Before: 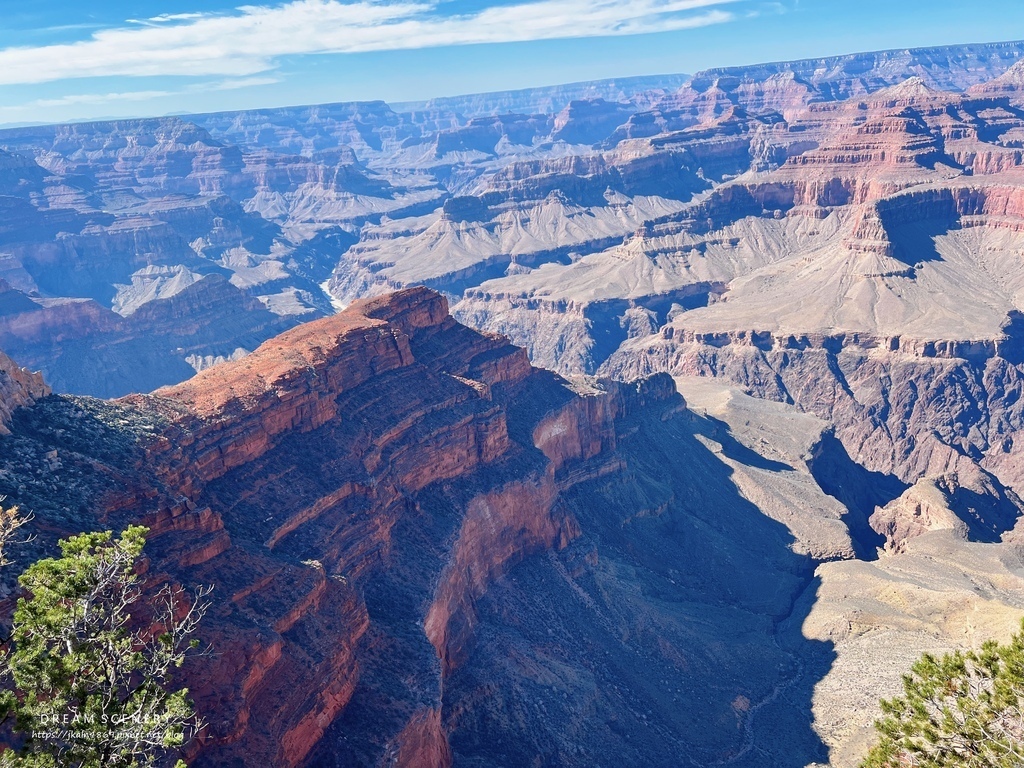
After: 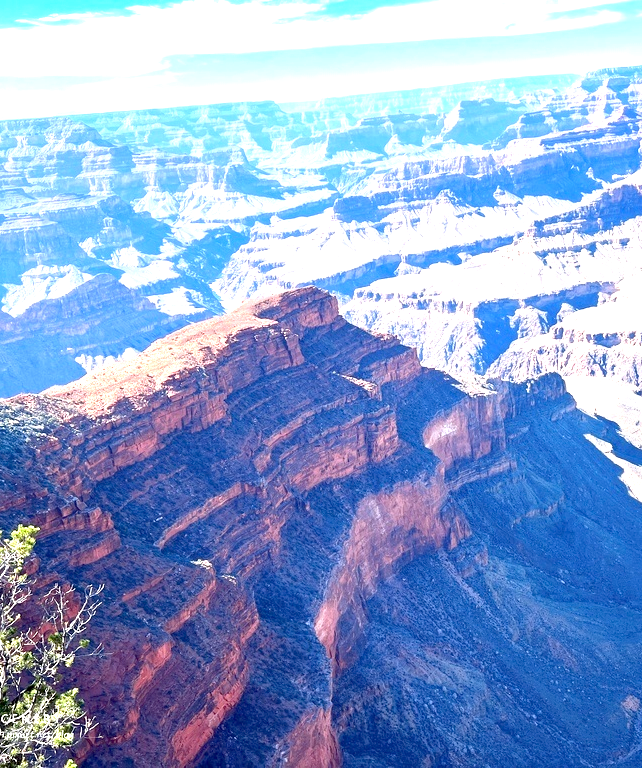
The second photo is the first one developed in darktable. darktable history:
exposure: black level correction 0, exposure 1.454 EV, compensate highlight preservation false
crop: left 10.808%, right 26.407%
